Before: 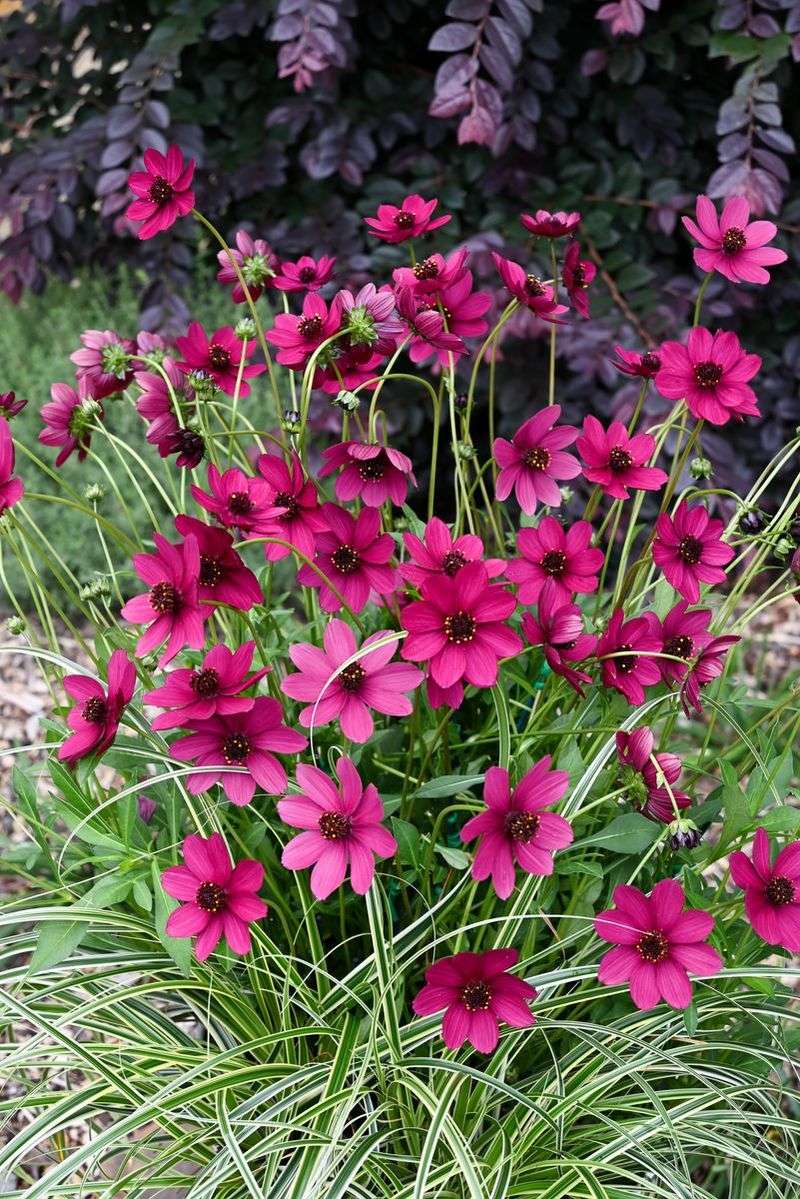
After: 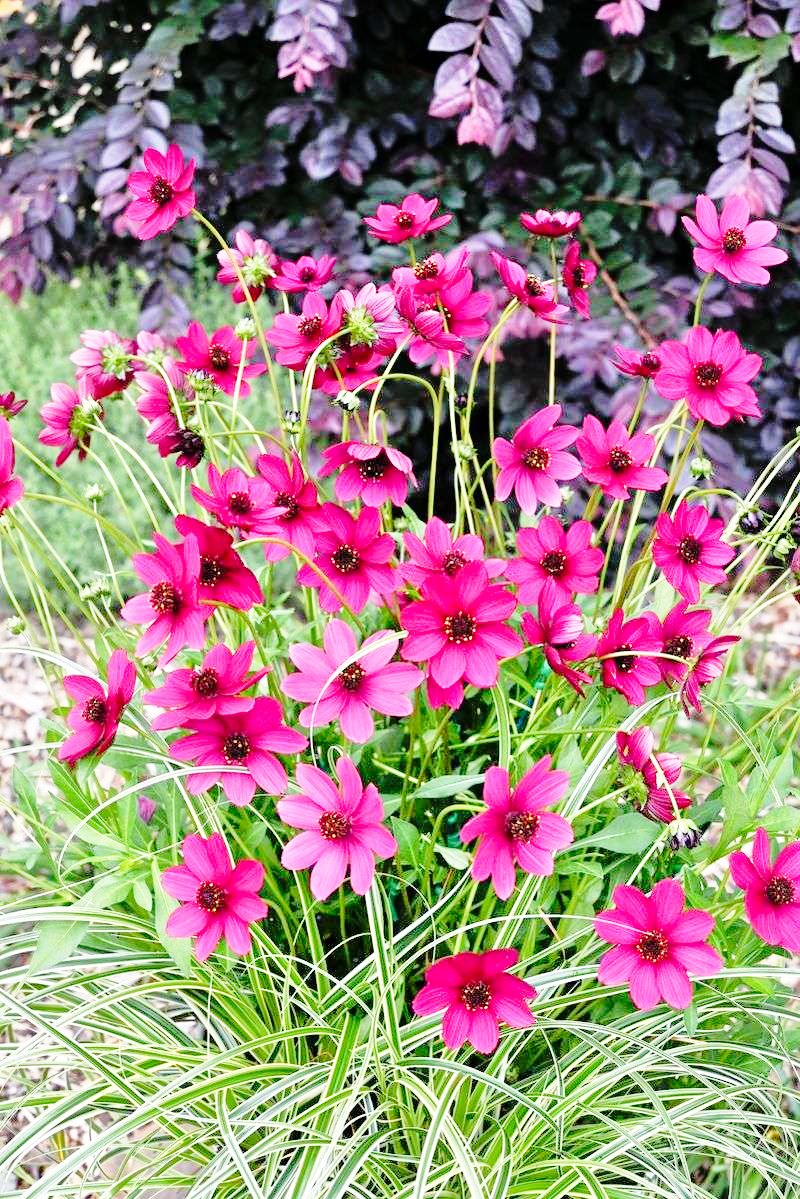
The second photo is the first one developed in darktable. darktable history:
tone equalizer: -7 EV 0.15 EV, -6 EV 0.6 EV, -5 EV 1.15 EV, -4 EV 1.33 EV, -3 EV 1.15 EV, -2 EV 0.6 EV, -1 EV 0.15 EV, mask exposure compensation -0.5 EV
base curve: curves: ch0 [(0, 0) (0.028, 0.03) (0.121, 0.232) (0.46, 0.748) (0.859, 0.968) (1, 1)], preserve colors none
